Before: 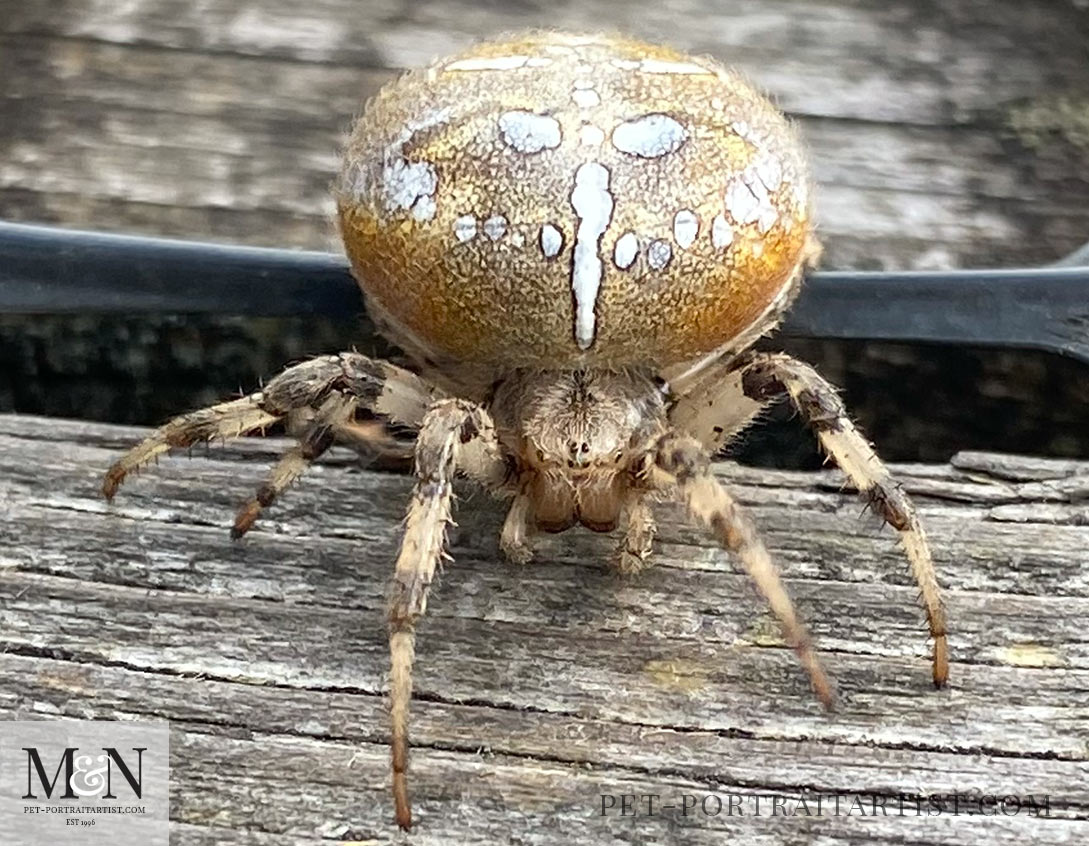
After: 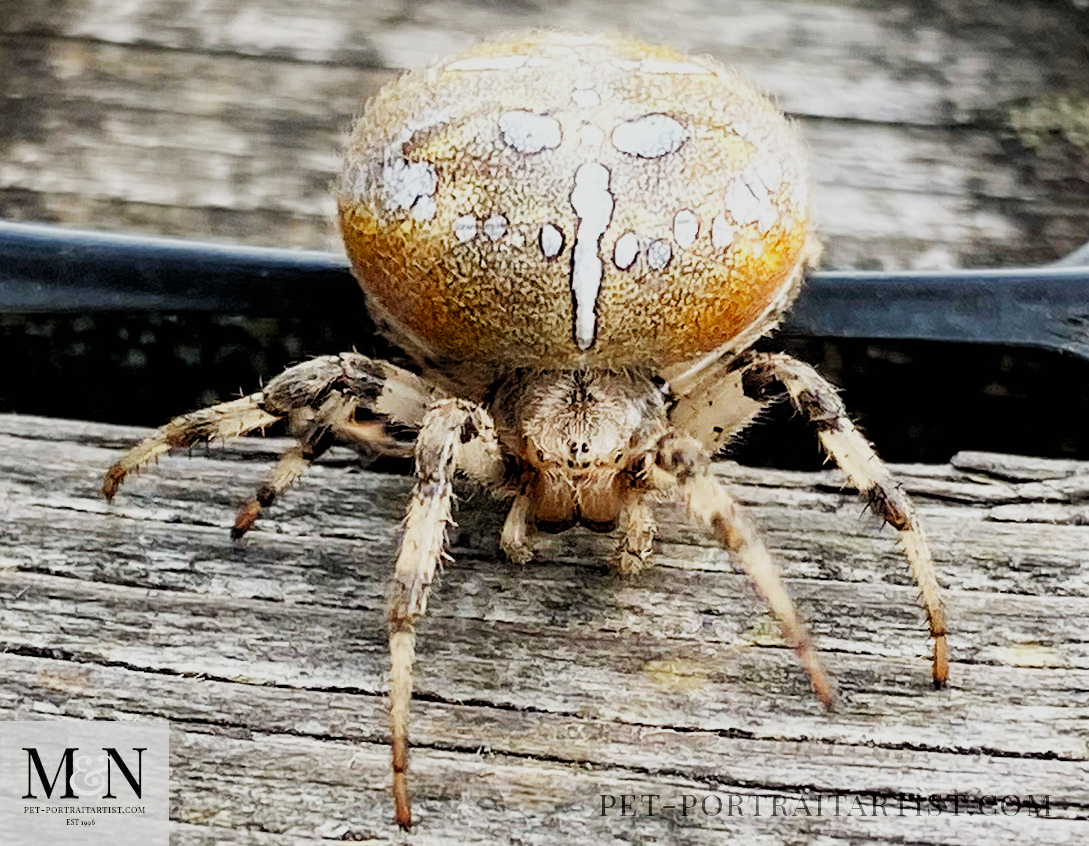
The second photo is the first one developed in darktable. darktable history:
rgb levels: preserve colors sum RGB, levels [[0.038, 0.433, 0.934], [0, 0.5, 1], [0, 0.5, 1]]
shadows and highlights: radius 331.84, shadows 53.55, highlights -100, compress 94.63%, highlights color adjustment 73.23%, soften with gaussian
sigmoid: contrast 2, skew -0.2, preserve hue 0%, red attenuation 0.1, red rotation 0.035, green attenuation 0.1, green rotation -0.017, blue attenuation 0.15, blue rotation -0.052, base primaries Rec2020
